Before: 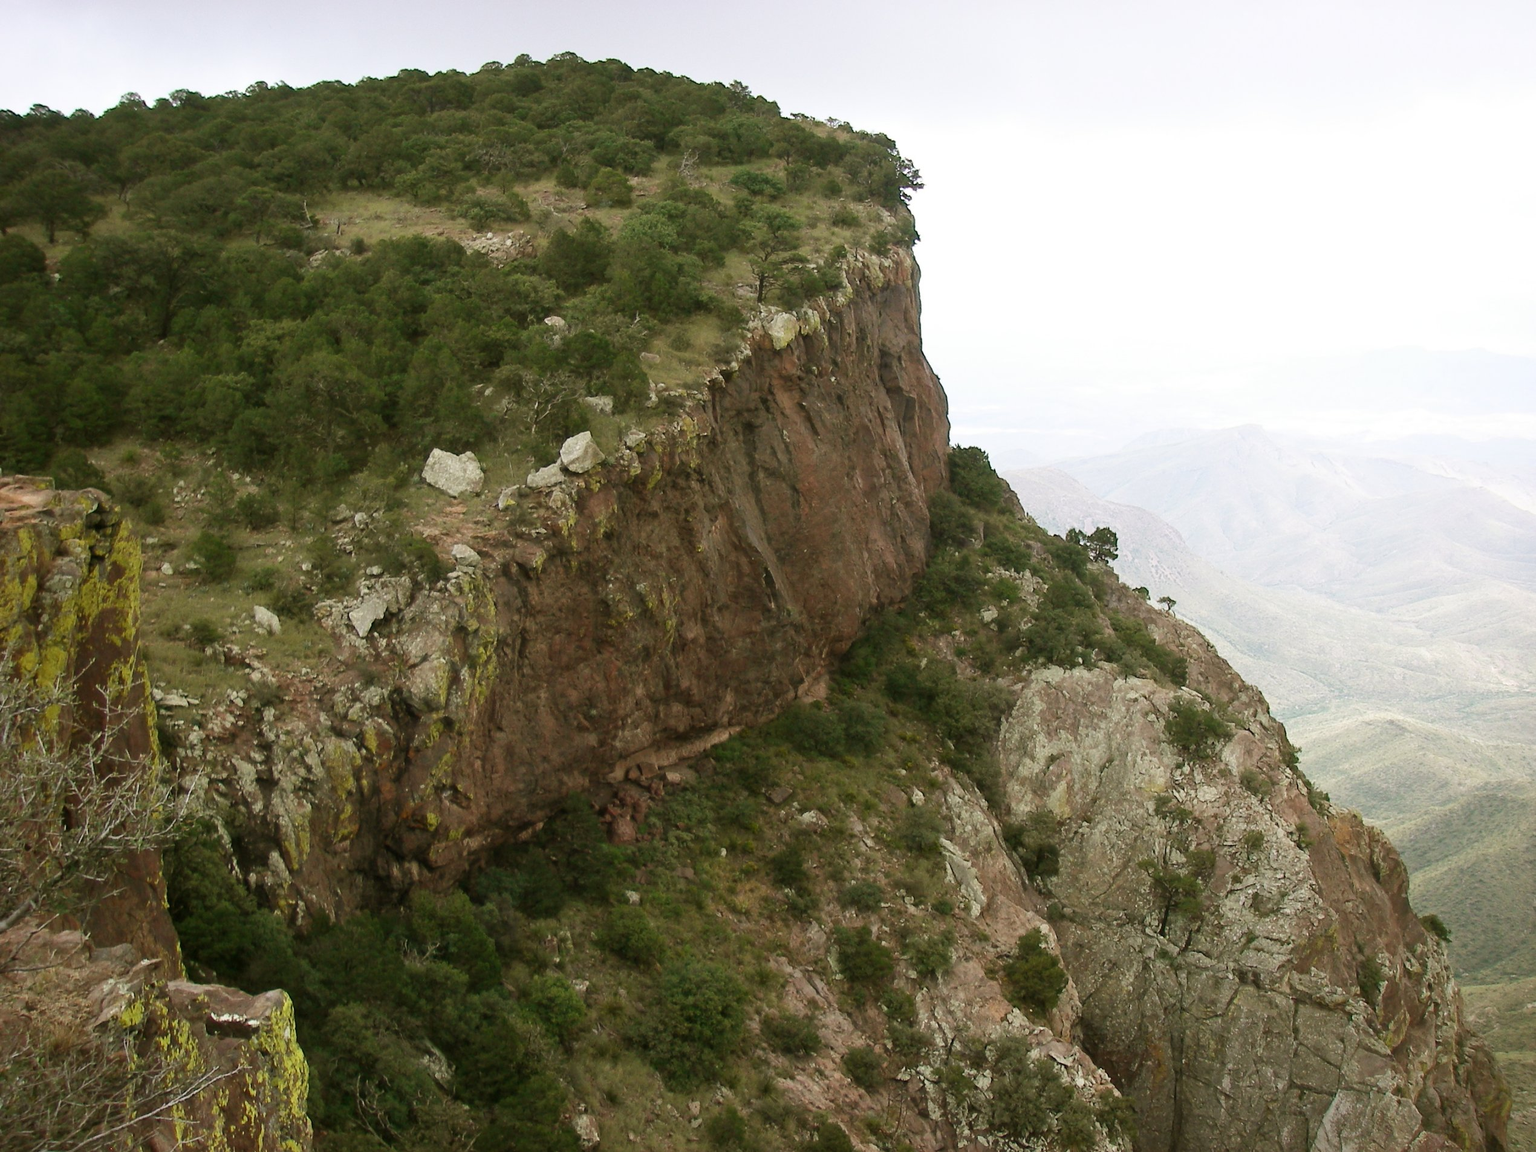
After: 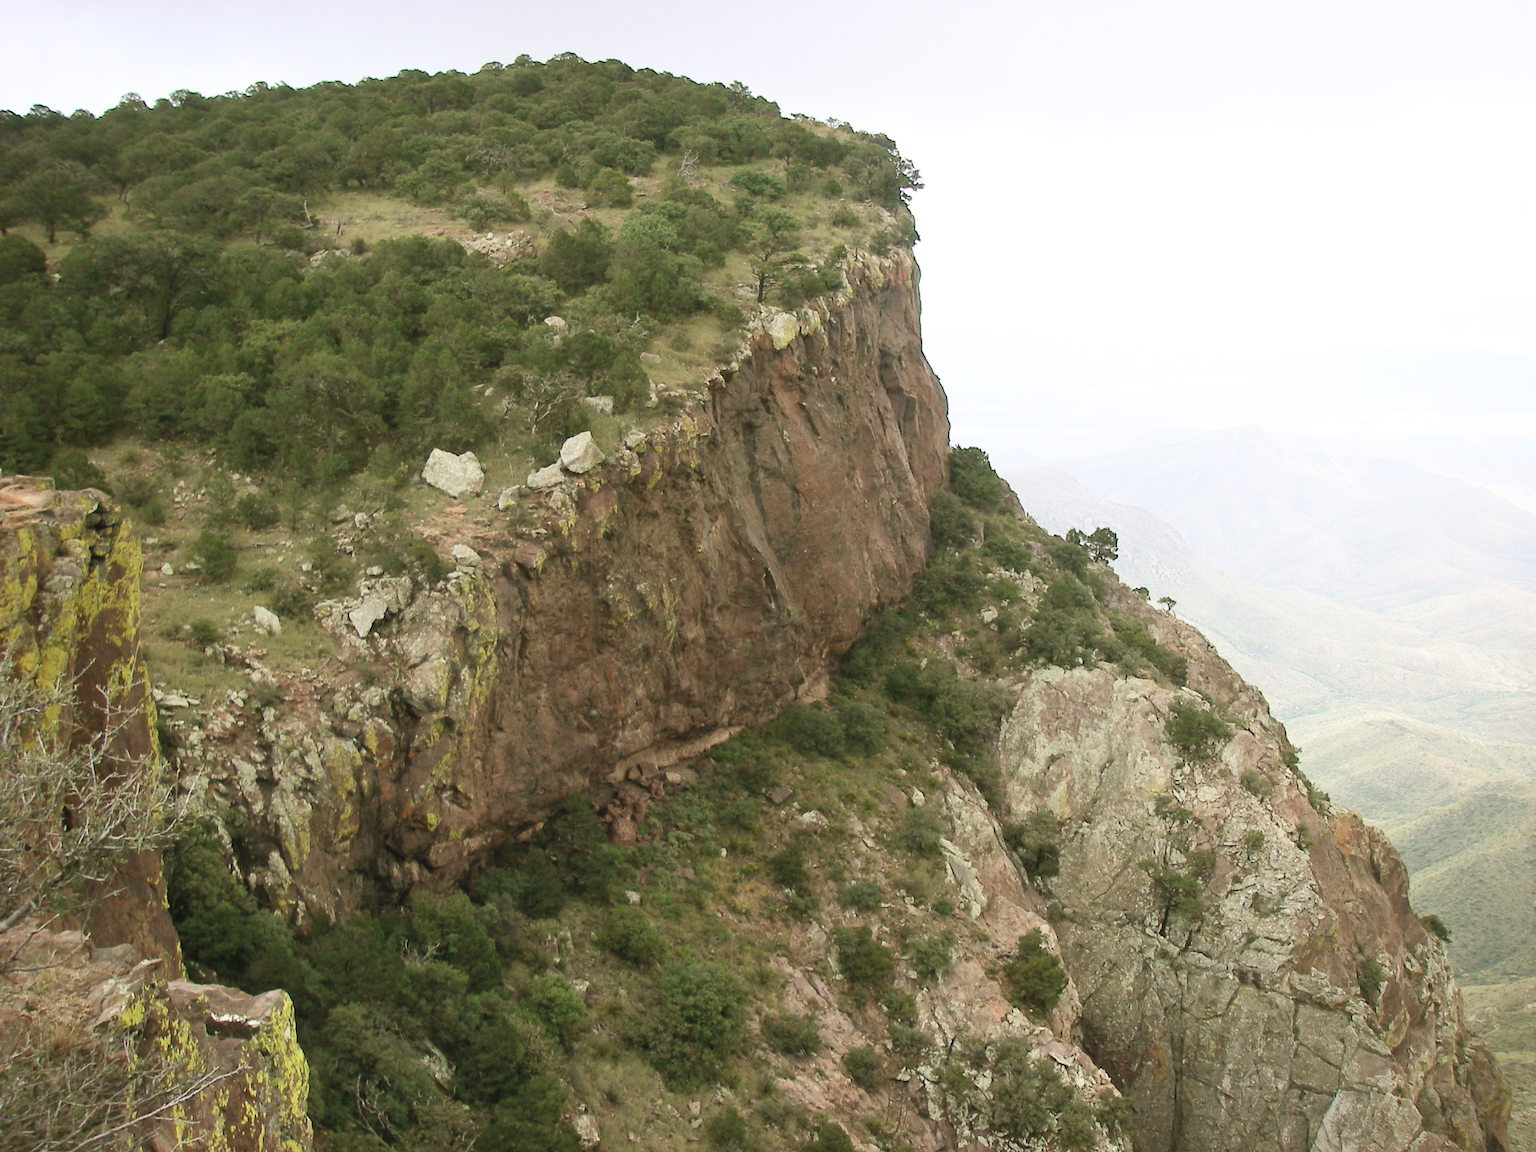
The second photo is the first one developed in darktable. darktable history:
contrast brightness saturation: contrast 0.142, brightness 0.23
